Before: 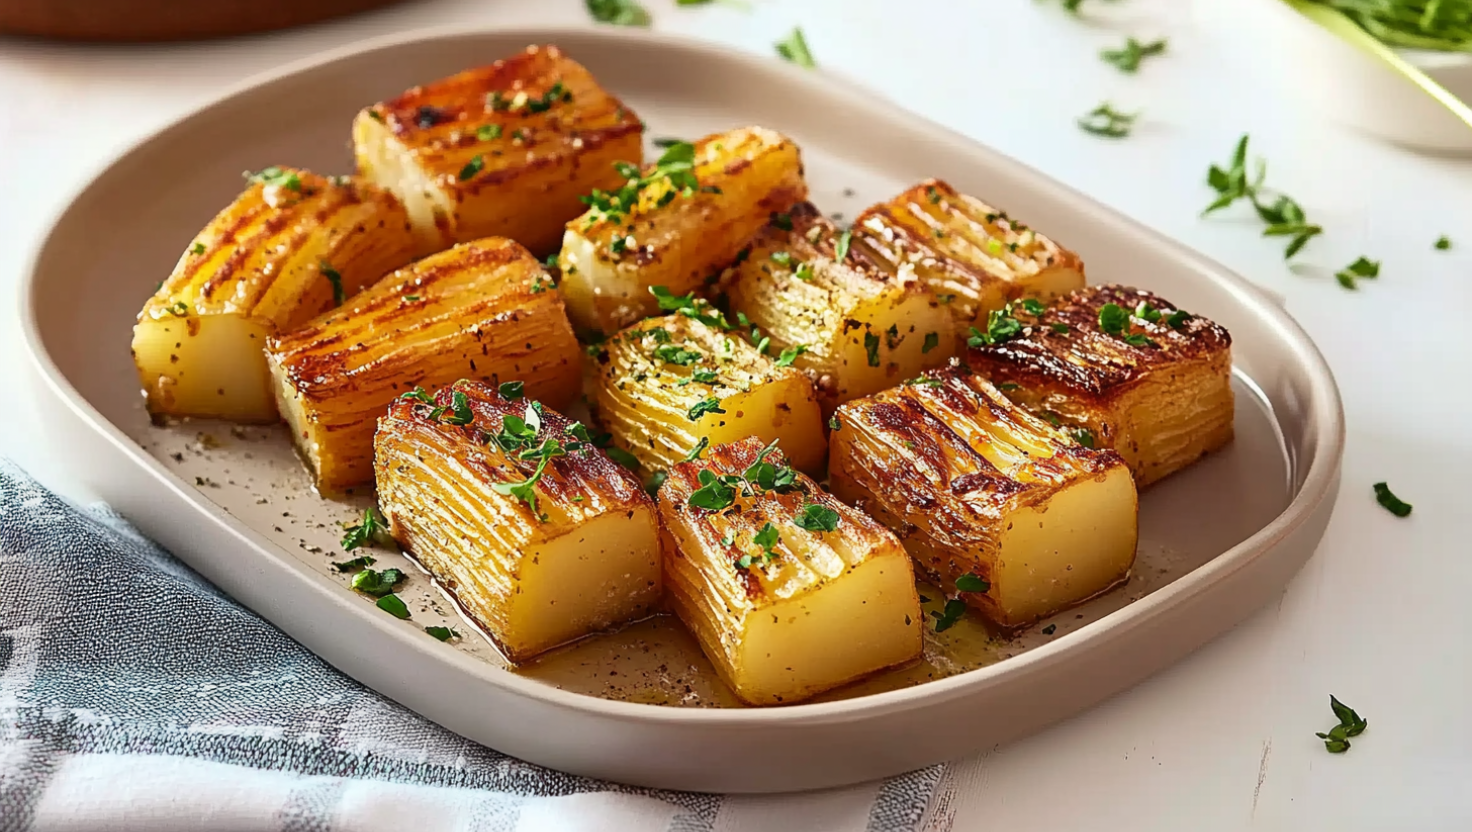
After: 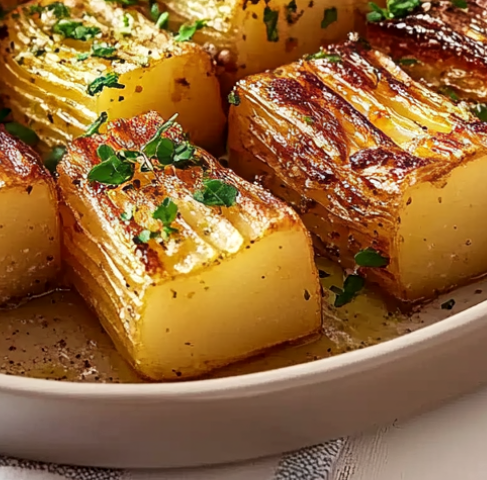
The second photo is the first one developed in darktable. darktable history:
local contrast: highlights 100%, shadows 100%, detail 120%, midtone range 0.2
crop: left 40.878%, top 39.176%, right 25.993%, bottom 3.081%
